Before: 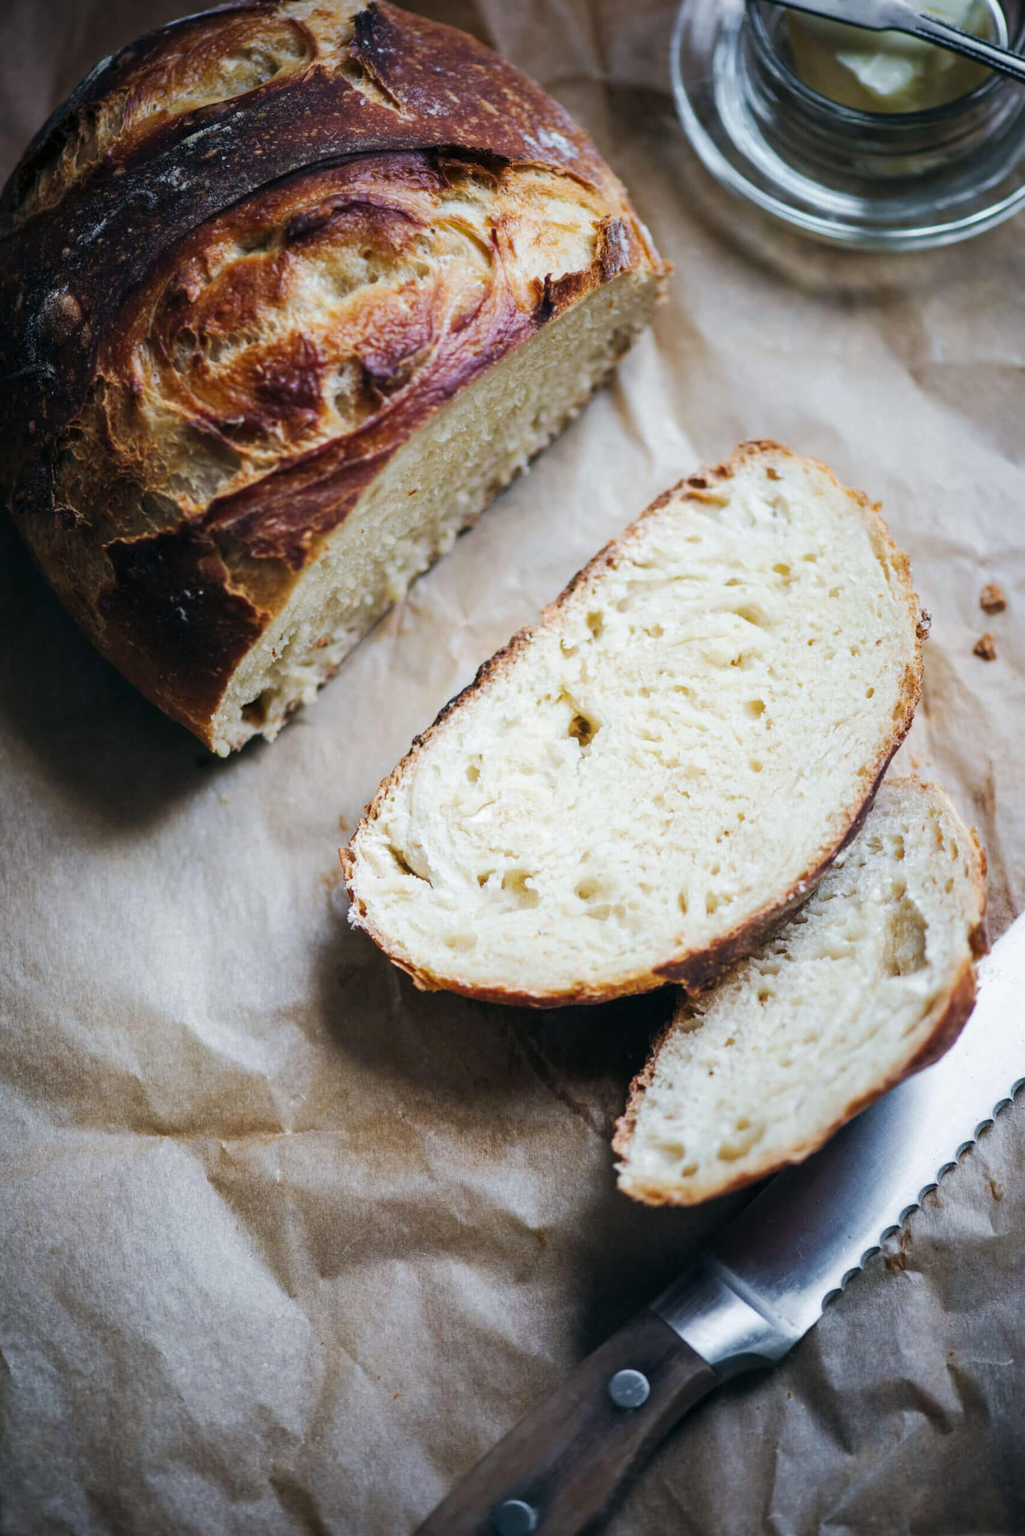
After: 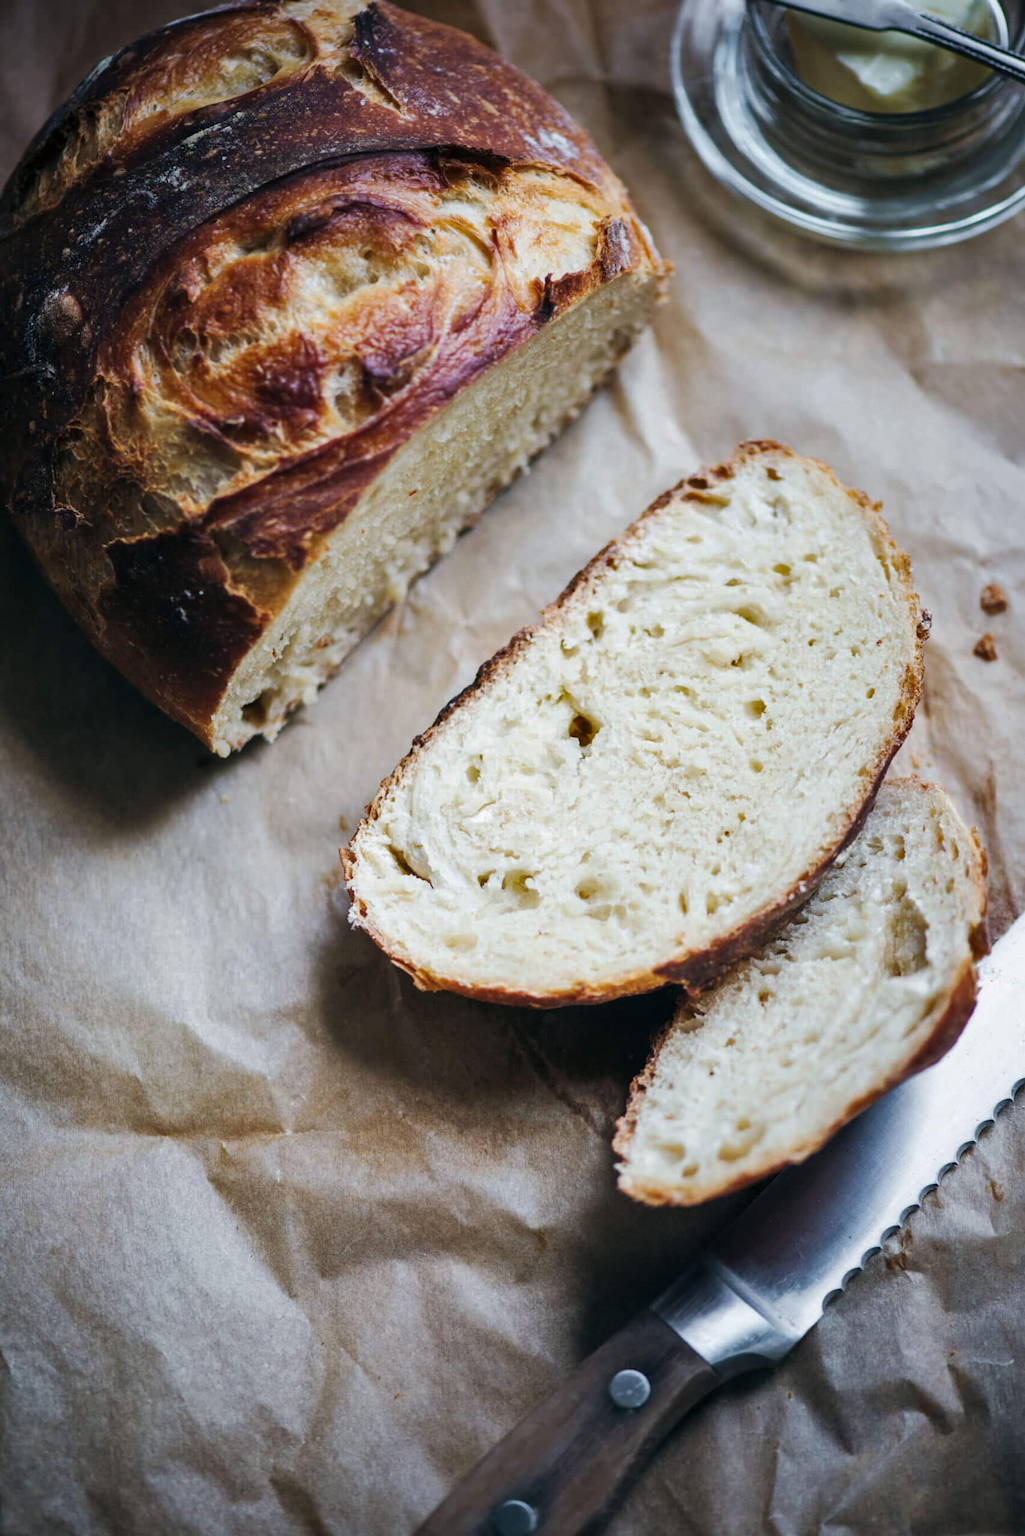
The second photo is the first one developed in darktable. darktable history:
shadows and highlights: shadows 22.23, highlights -49.01, soften with gaussian
